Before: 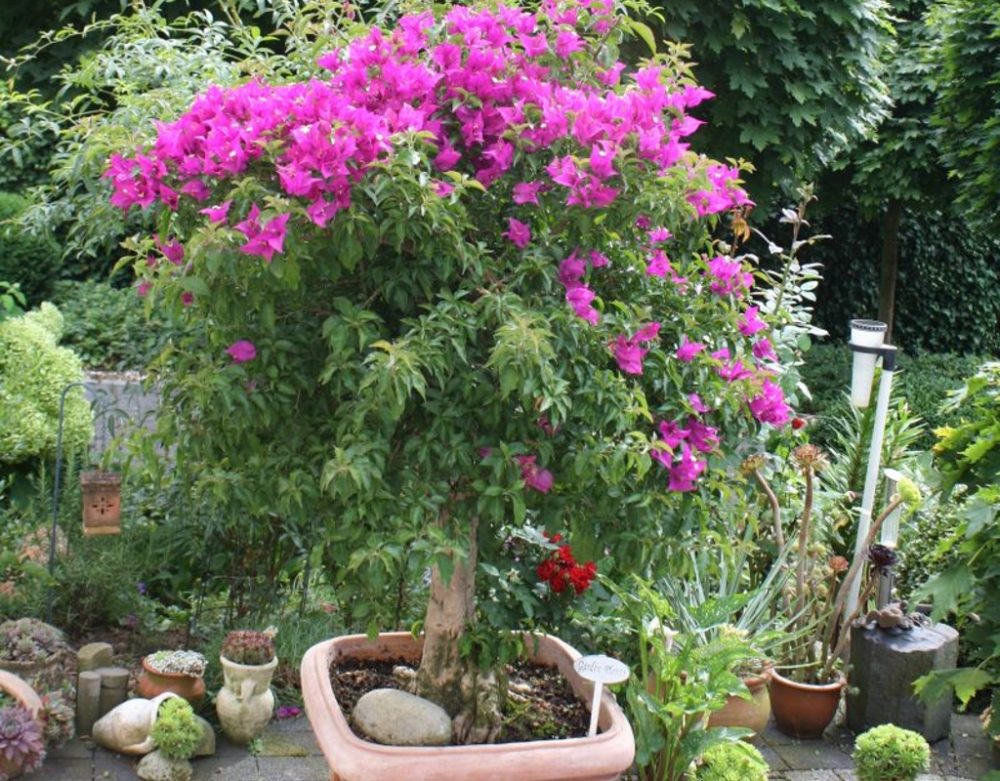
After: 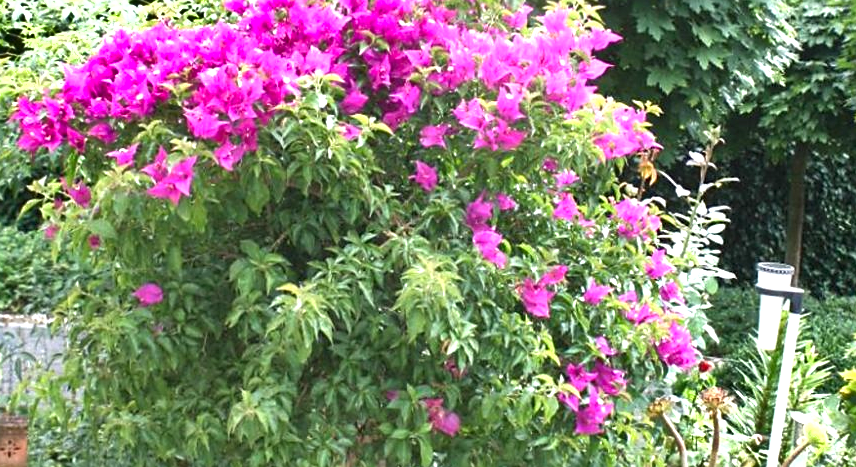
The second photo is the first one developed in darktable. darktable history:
crop and rotate: left 9.396%, top 7.309%, right 4.938%, bottom 32.788%
sharpen: radius 1.897, amount 0.391, threshold 1.653
shadows and highlights: radius 109.66, shadows 44.08, highlights -66.56, low approximation 0.01, soften with gaussian
exposure: black level correction 0, exposure 1 EV, compensate exposure bias true, compensate highlight preservation false
